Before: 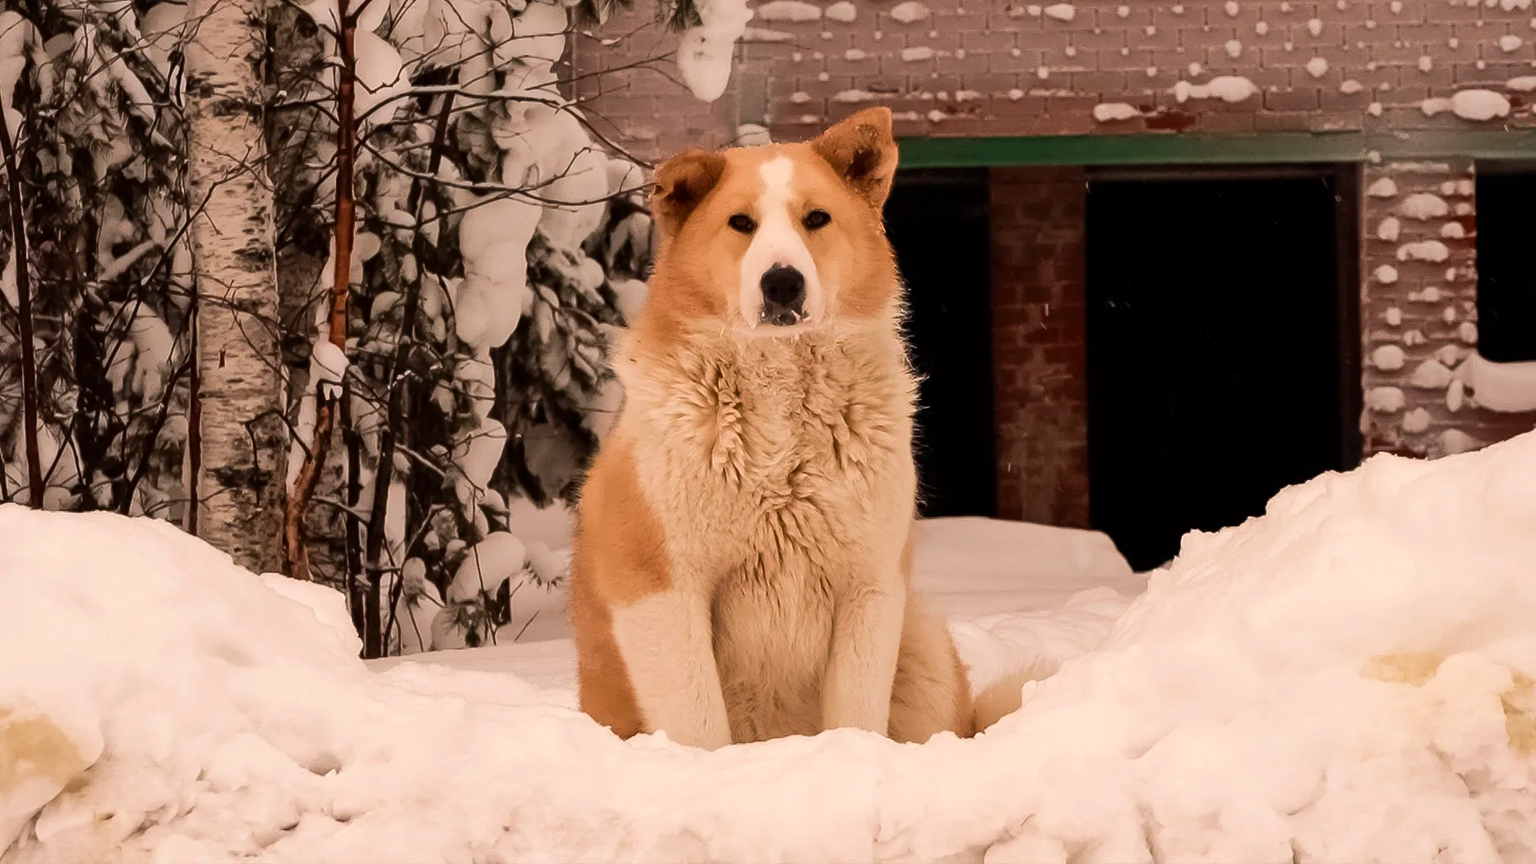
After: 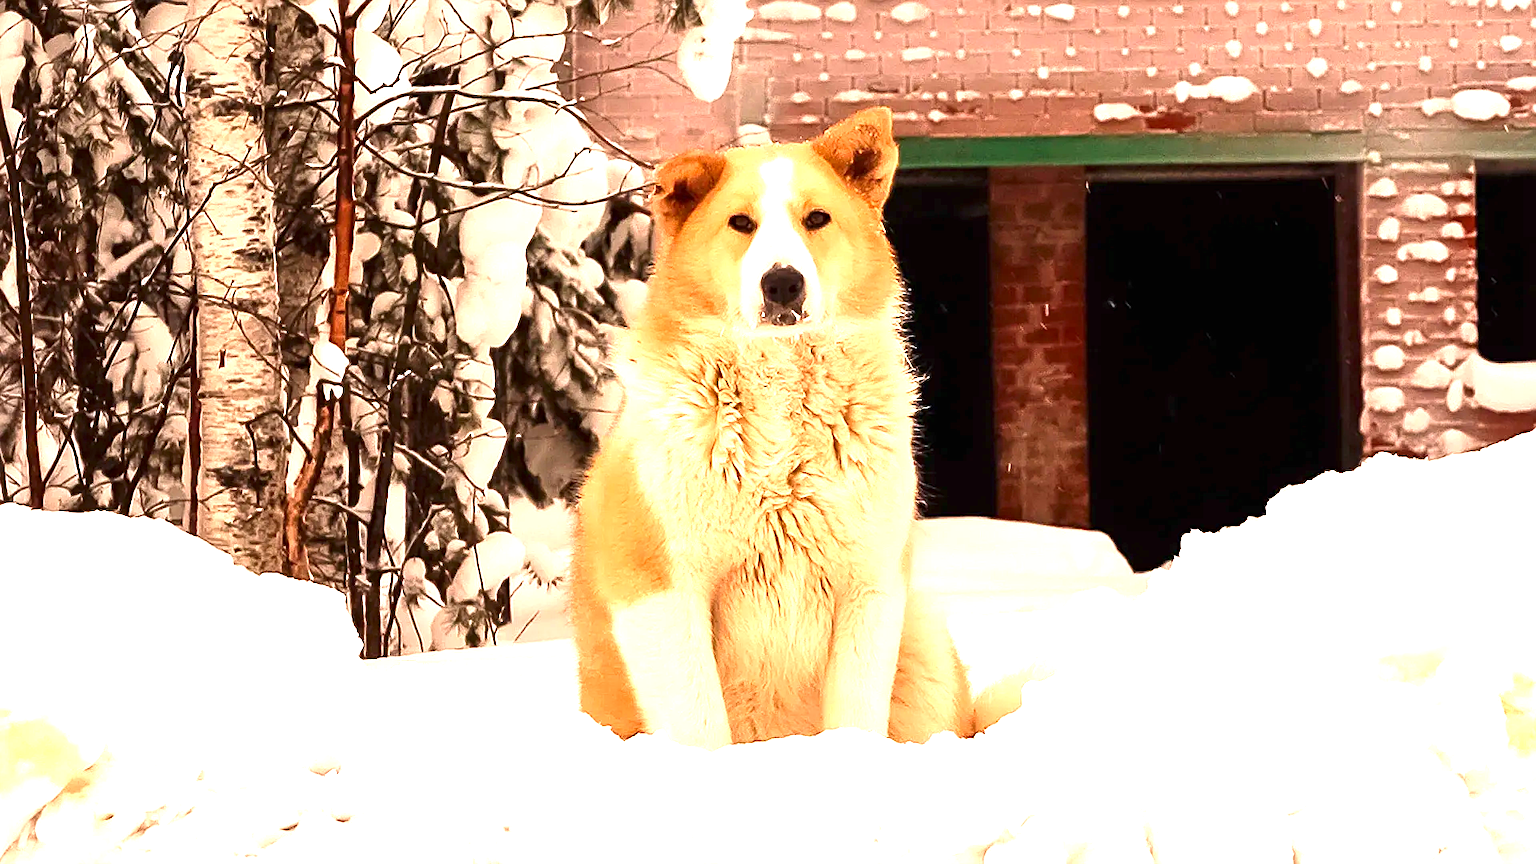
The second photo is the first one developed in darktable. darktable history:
sharpen: on, module defaults
exposure: black level correction 0, exposure 1.675 EV, compensate exposure bias true, compensate highlight preservation false
contrast brightness saturation: contrast 0.04, saturation 0.16
